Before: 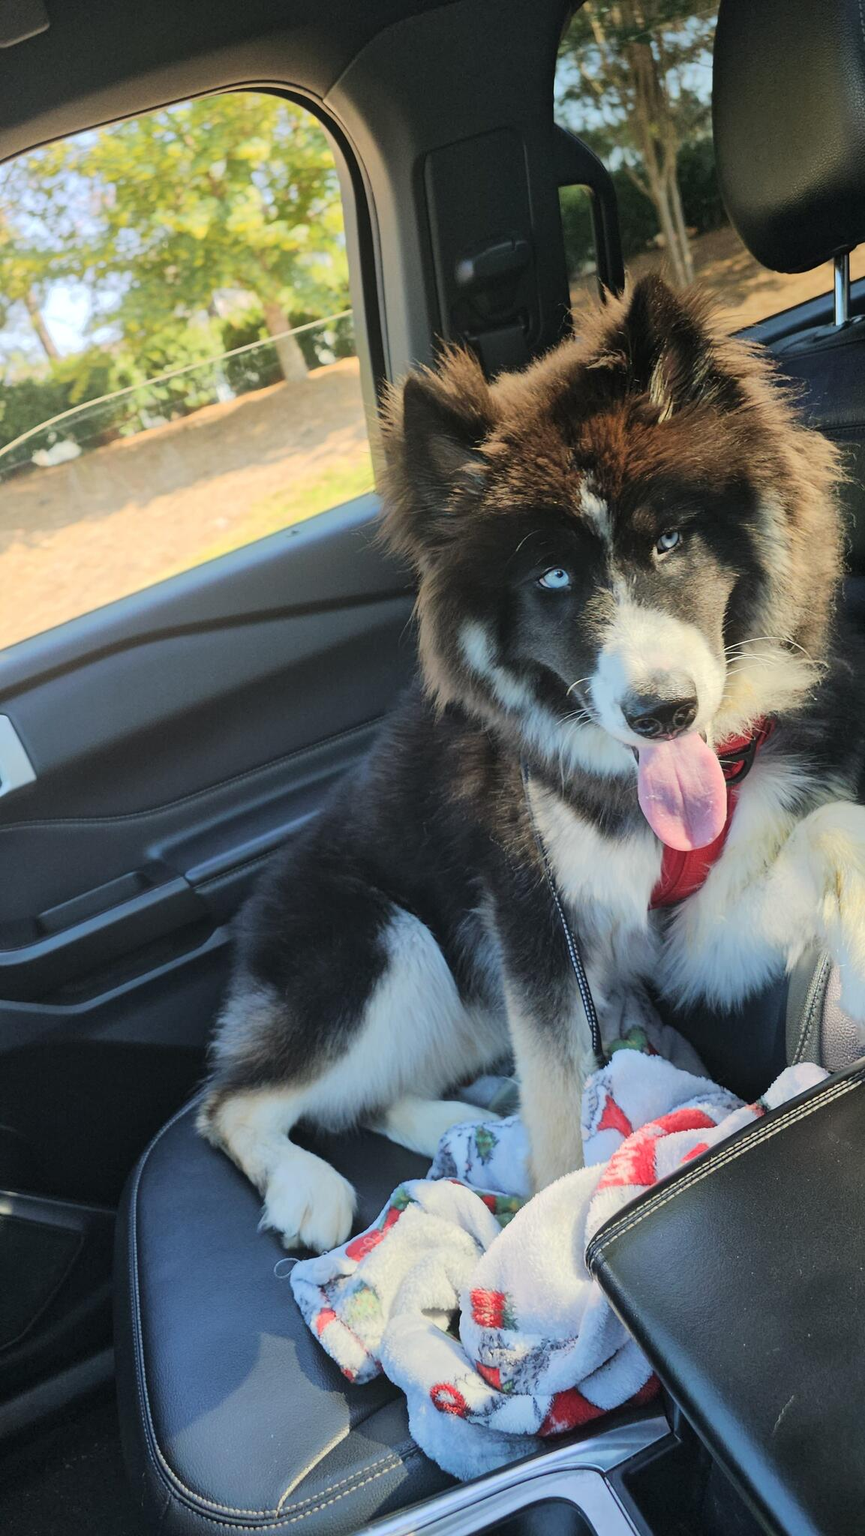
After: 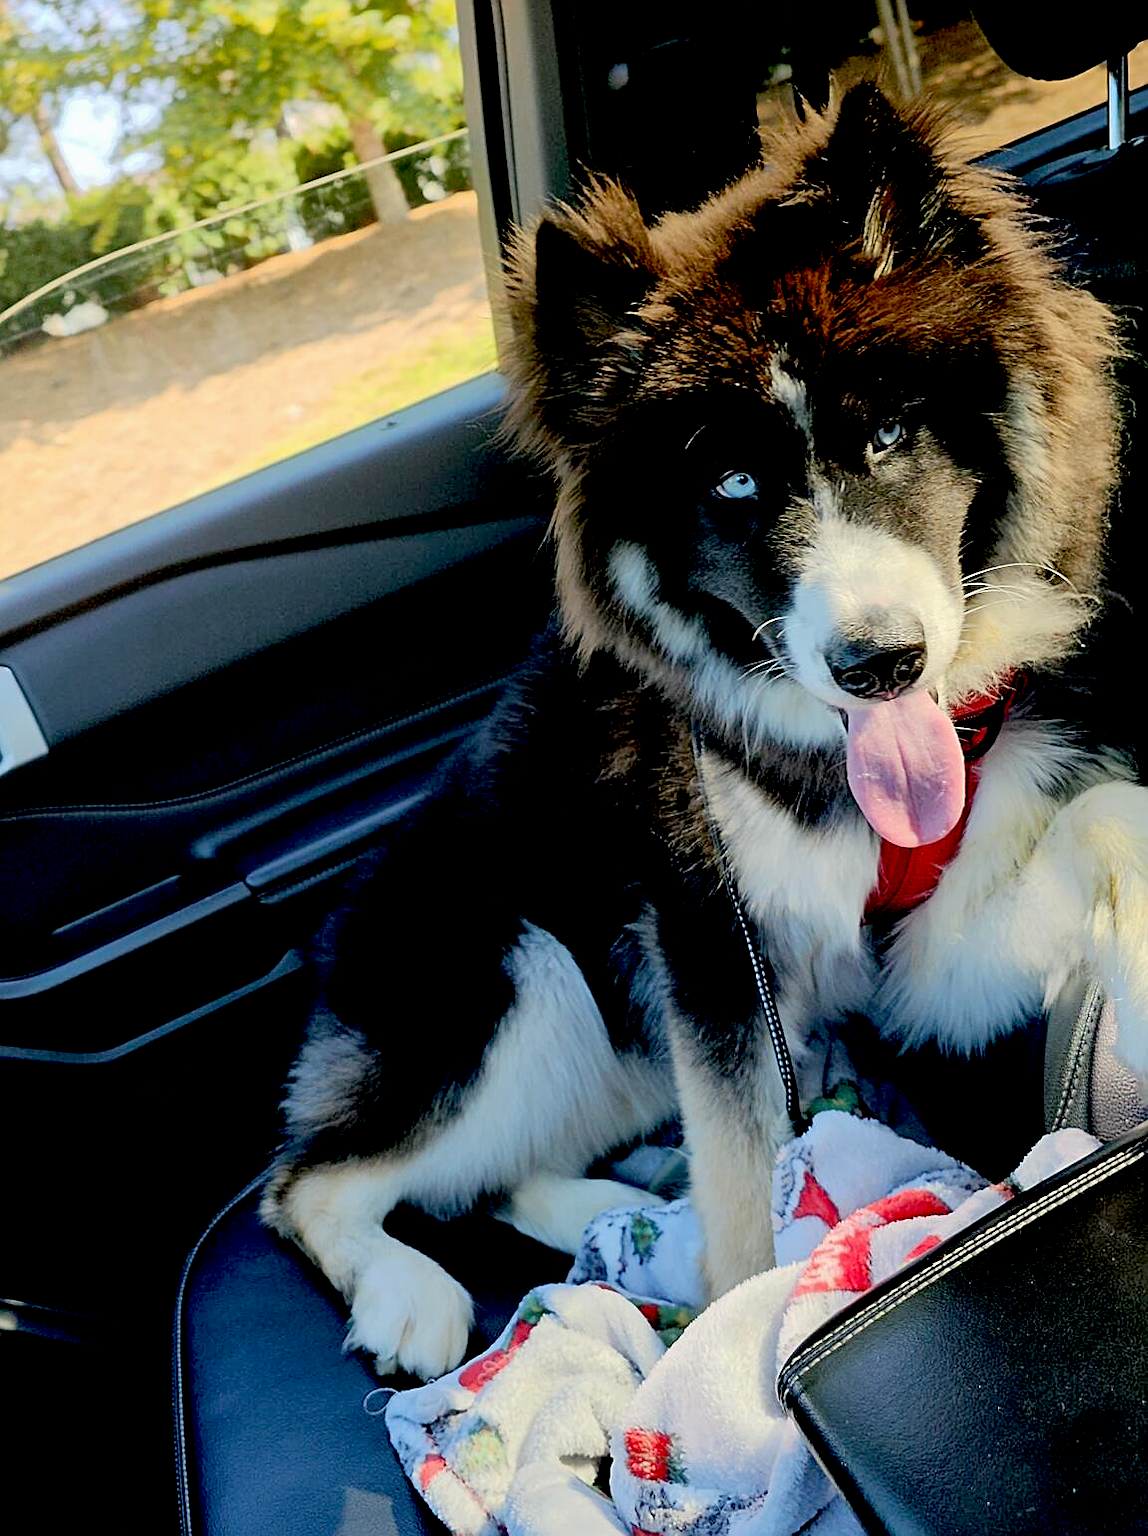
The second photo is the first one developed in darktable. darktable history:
crop: top 13.894%, bottom 10.81%
exposure: black level correction 0.056, exposure -0.031 EV, compensate highlight preservation false
sharpen: amount 0.495
